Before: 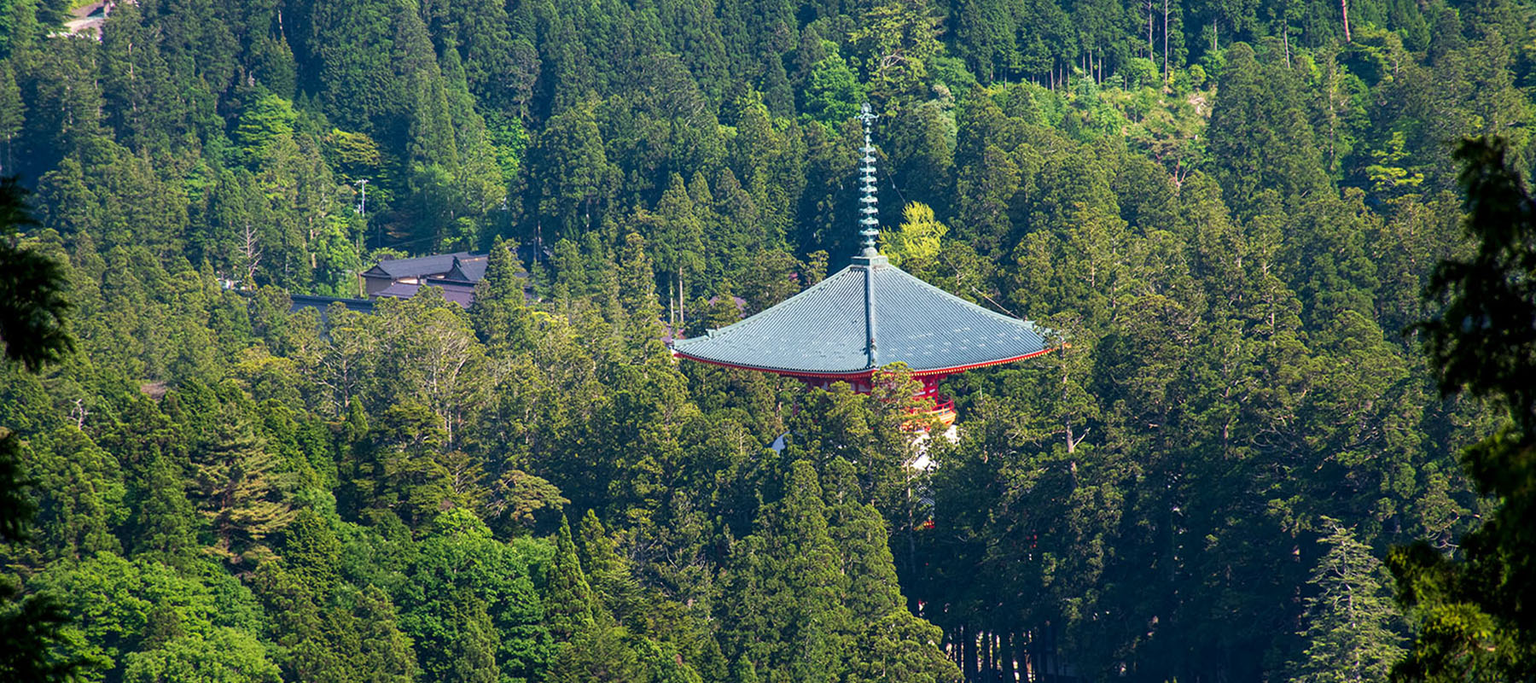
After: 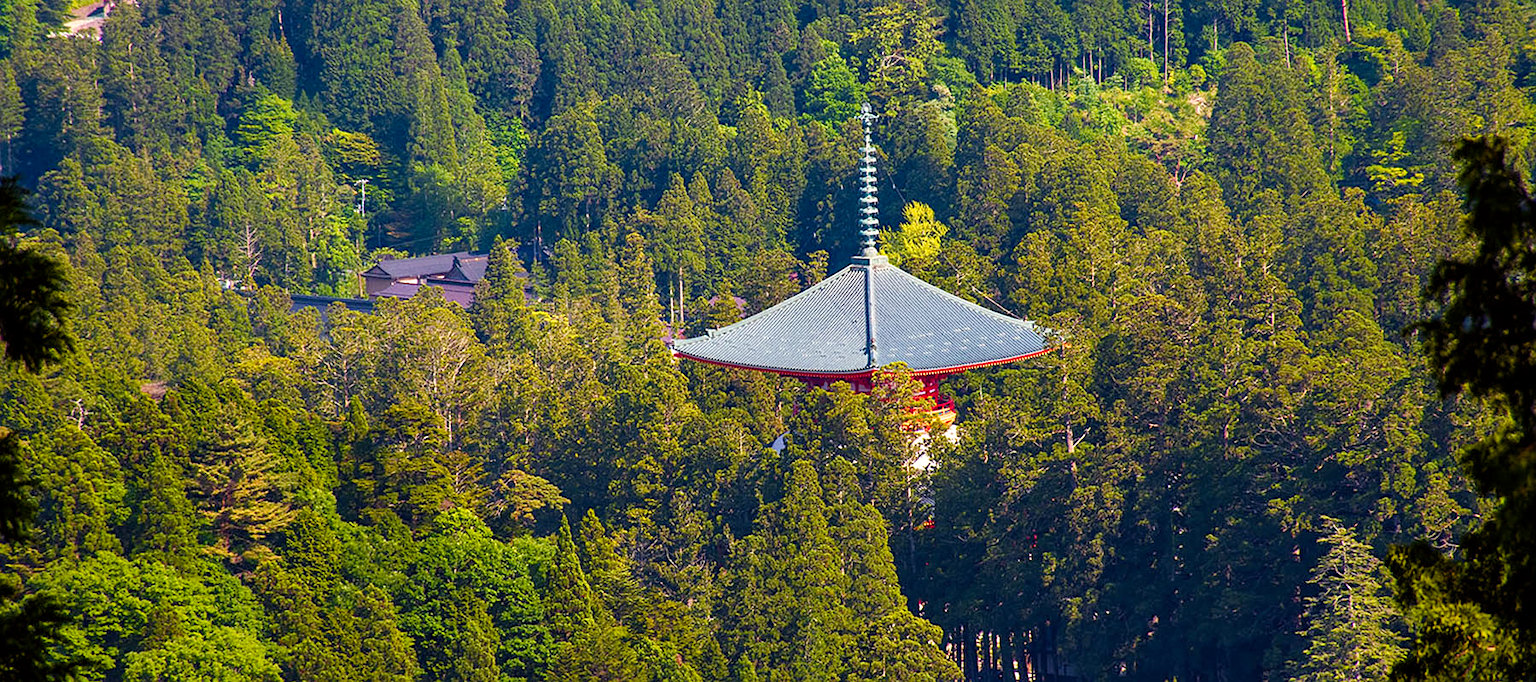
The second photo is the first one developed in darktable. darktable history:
color balance rgb: power › chroma 1.535%, power › hue 26.86°, highlights gain › chroma 0.997%, highlights gain › hue 28.22°, perceptual saturation grading › global saturation 34.608%, perceptual saturation grading › highlights -25.375%, perceptual saturation grading › shadows 49.581%, global vibrance 8.709%
sharpen: radius 1.302, amount 0.306, threshold 0.197
shadows and highlights: radius 170.47, shadows 27.04, white point adjustment 3.06, highlights -68.92, soften with gaussian
